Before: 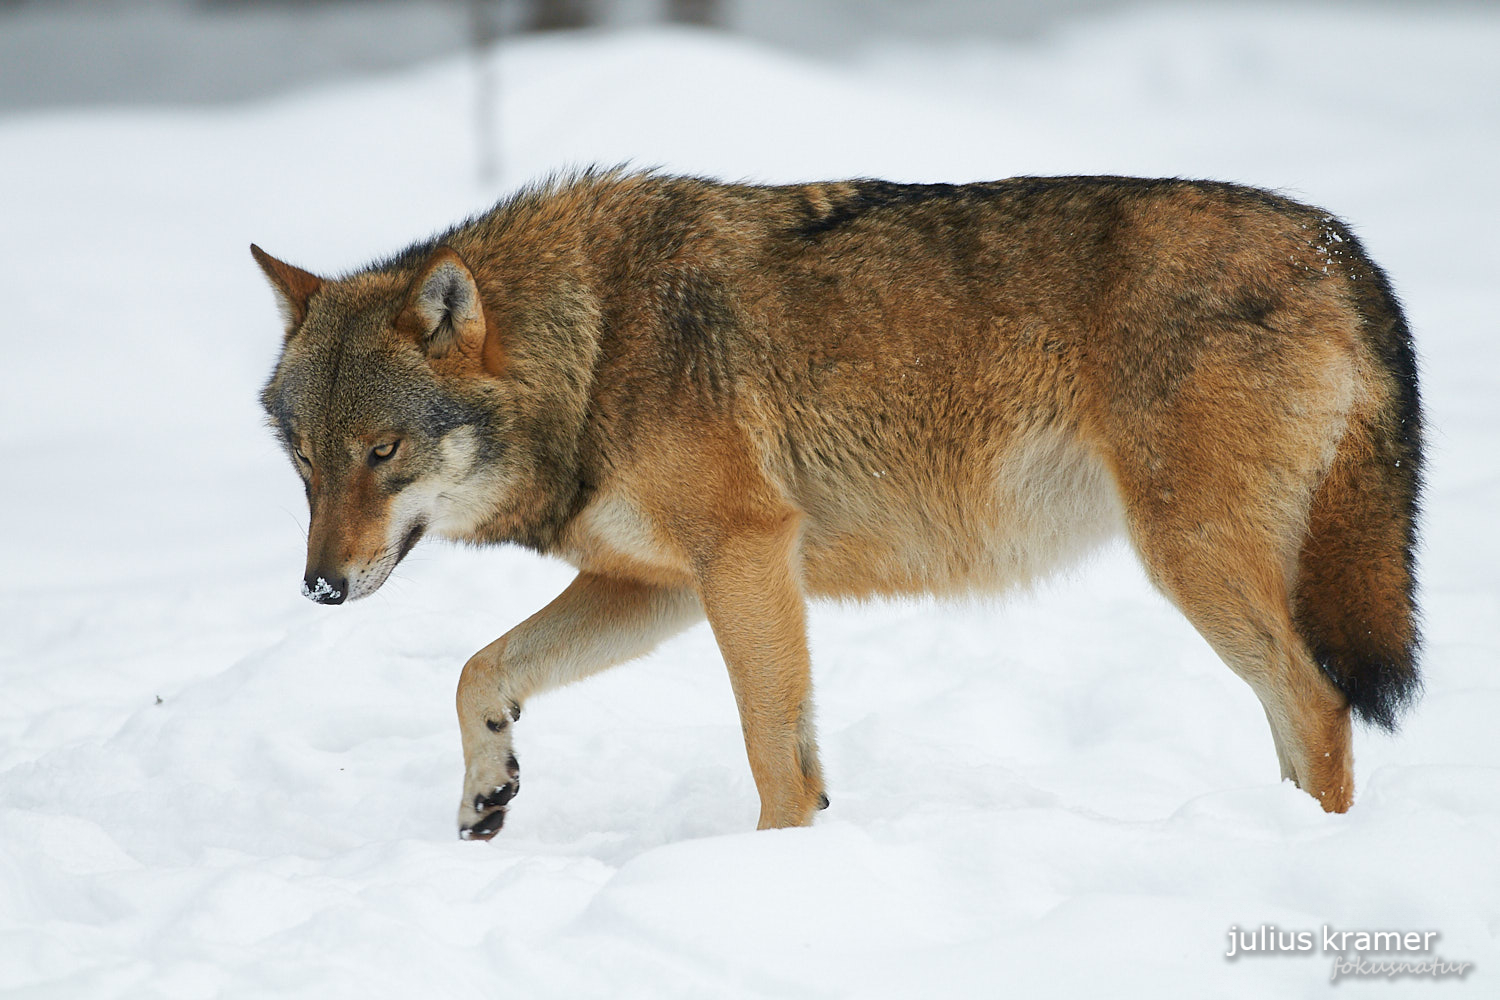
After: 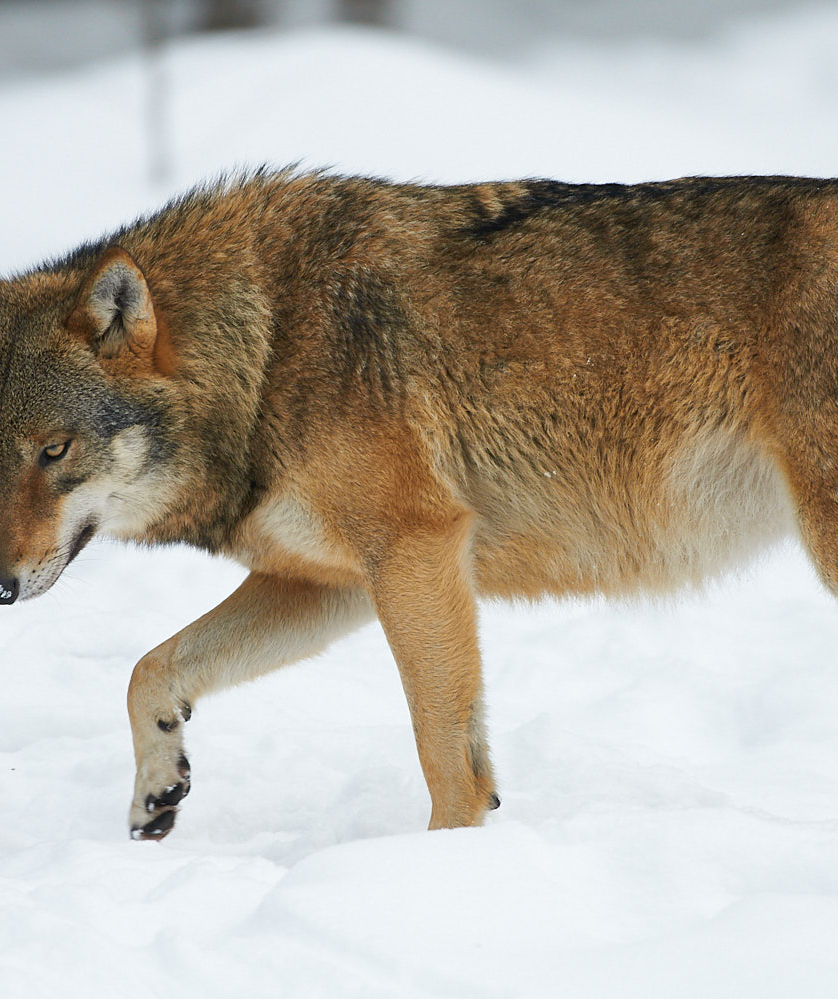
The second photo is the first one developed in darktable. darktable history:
crop: left 21.965%, right 22.166%, bottom 0.012%
